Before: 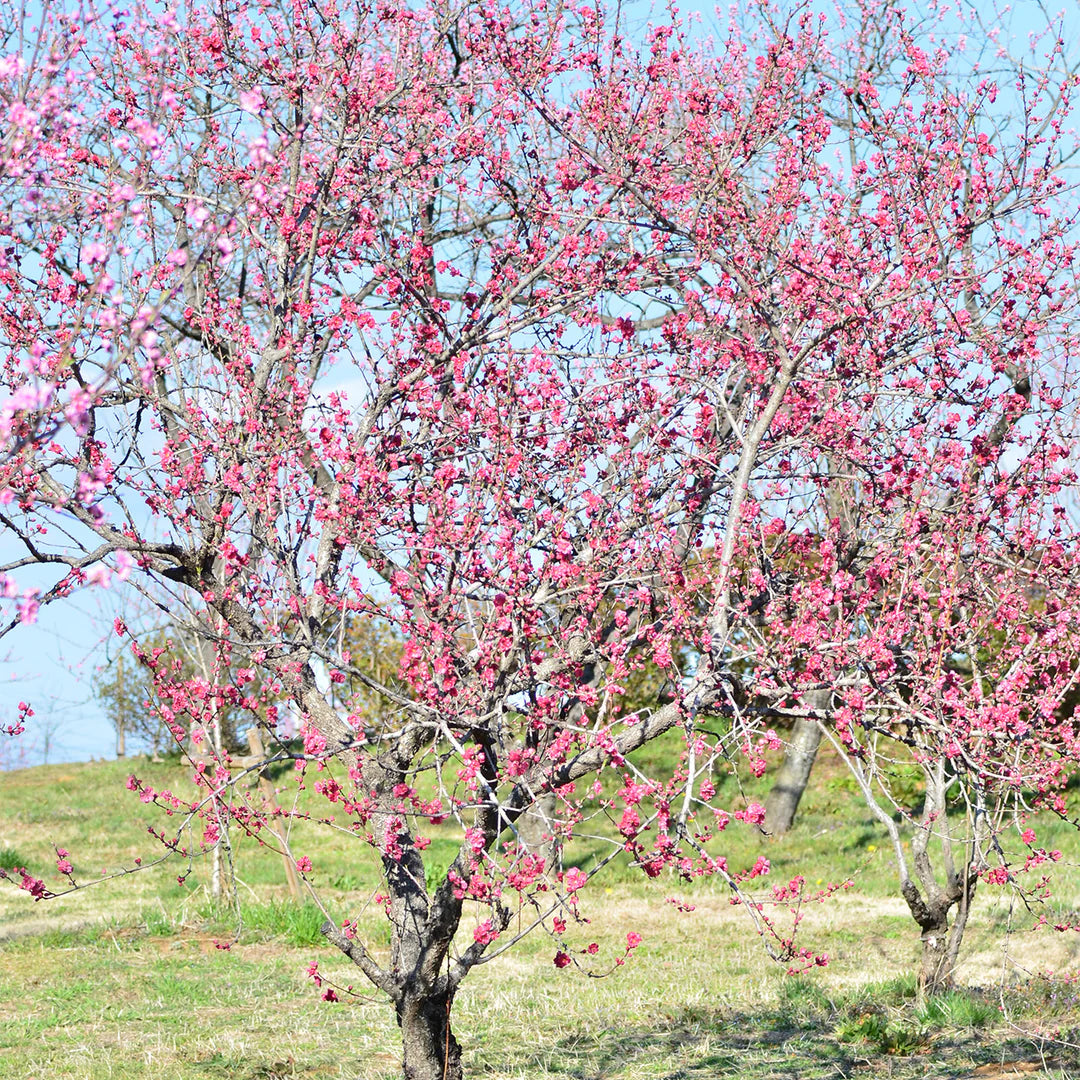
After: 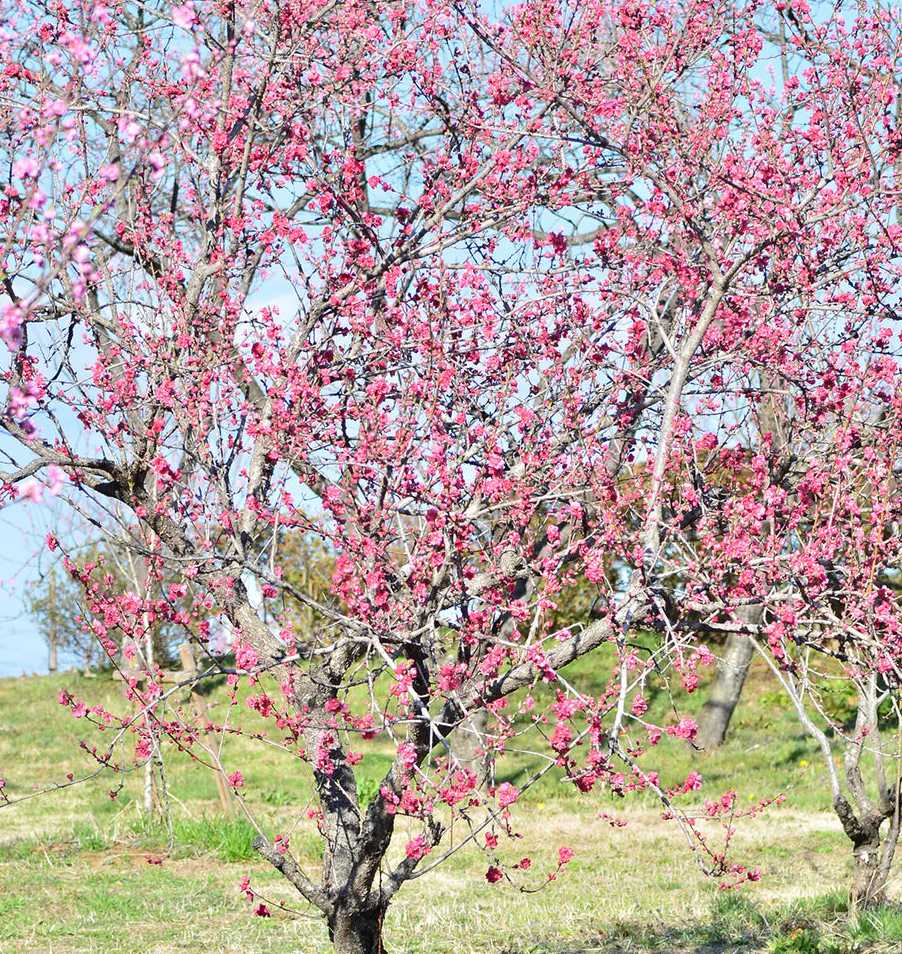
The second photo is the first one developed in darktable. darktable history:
exposure: compensate exposure bias true, compensate highlight preservation false
crop: left 6.373%, top 7.955%, right 9.536%, bottom 3.699%
